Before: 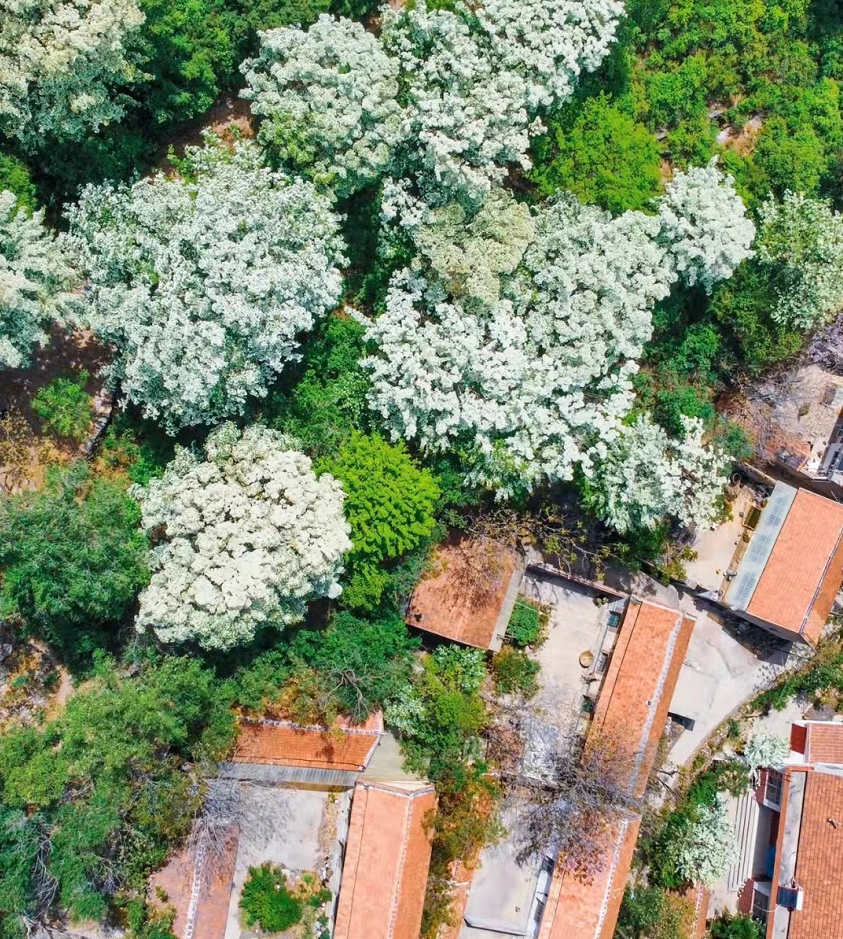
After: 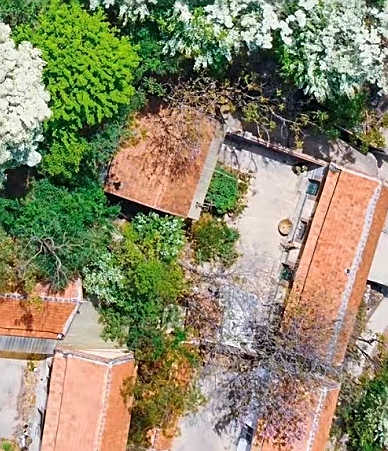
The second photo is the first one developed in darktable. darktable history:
sharpen: on, module defaults
crop: left 35.79%, top 46.017%, right 18.105%, bottom 5.93%
